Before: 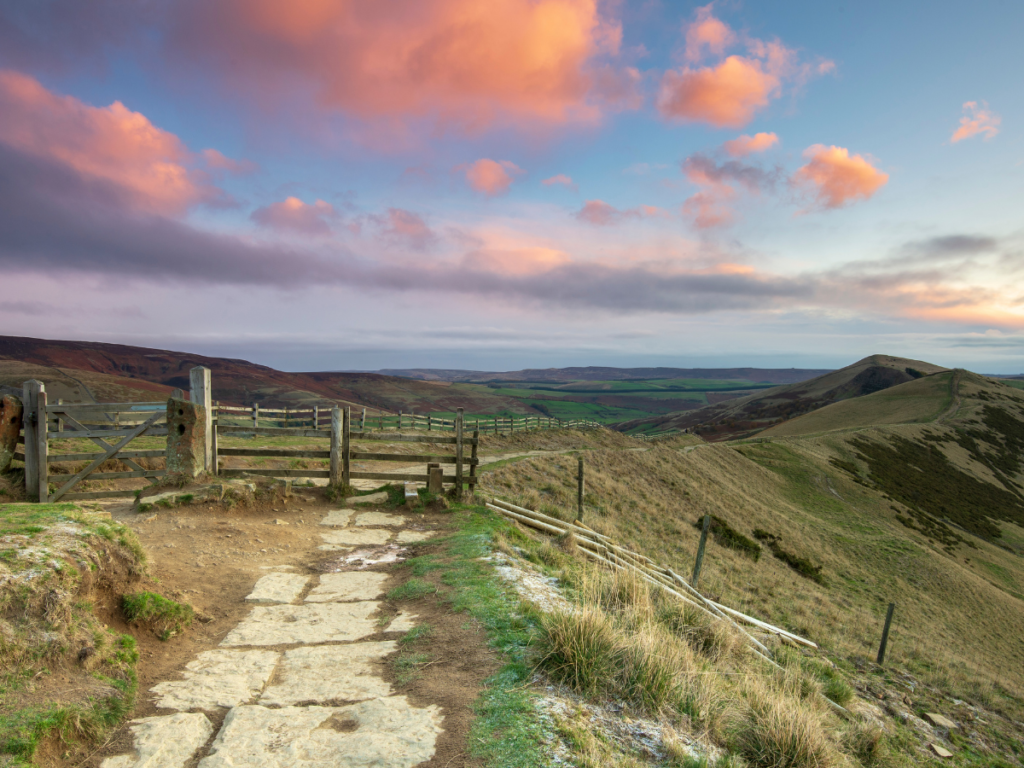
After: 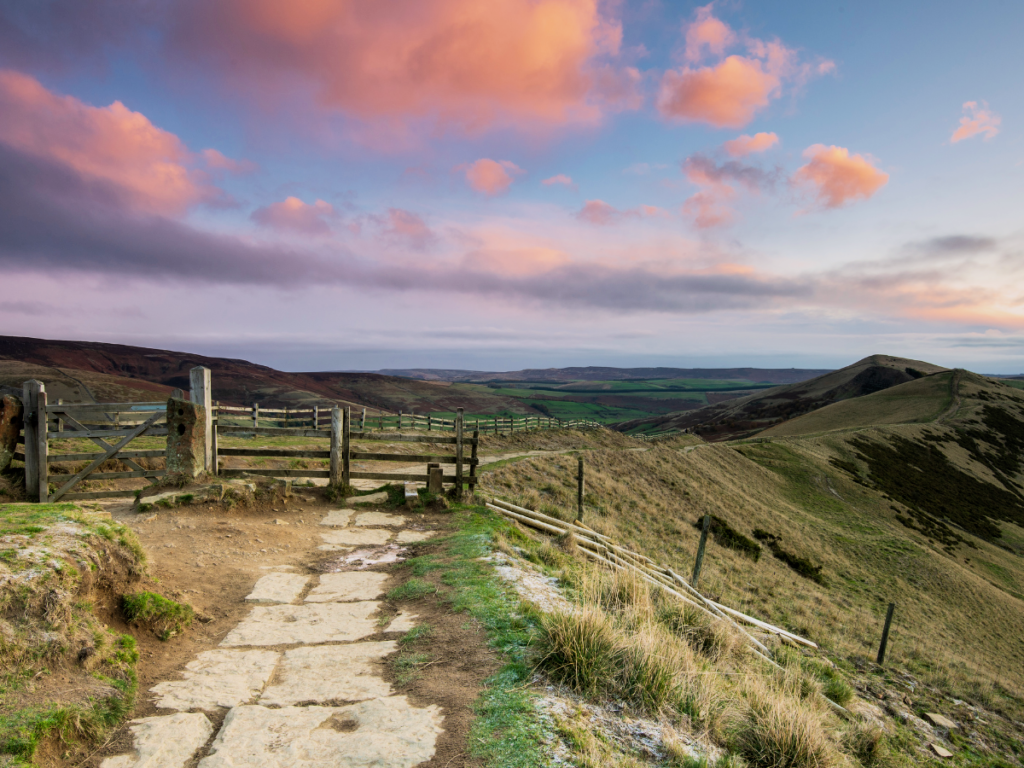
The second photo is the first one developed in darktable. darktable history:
color zones: curves: ch1 [(0, 0.469) (0.01, 0.469) (0.12, 0.446) (0.248, 0.469) (0.5, 0.5) (0.748, 0.5) (0.99, 0.469) (1, 0.469)]
color balance rgb: highlights gain › chroma 1.489%, highlights gain › hue 309.89°, perceptual saturation grading › global saturation 14.793%, perceptual brilliance grading › global brilliance 15.132%, perceptual brilliance grading › shadows -34.454%
filmic rgb: black relative exposure -7.65 EV, white relative exposure 4.56 EV, hardness 3.61
